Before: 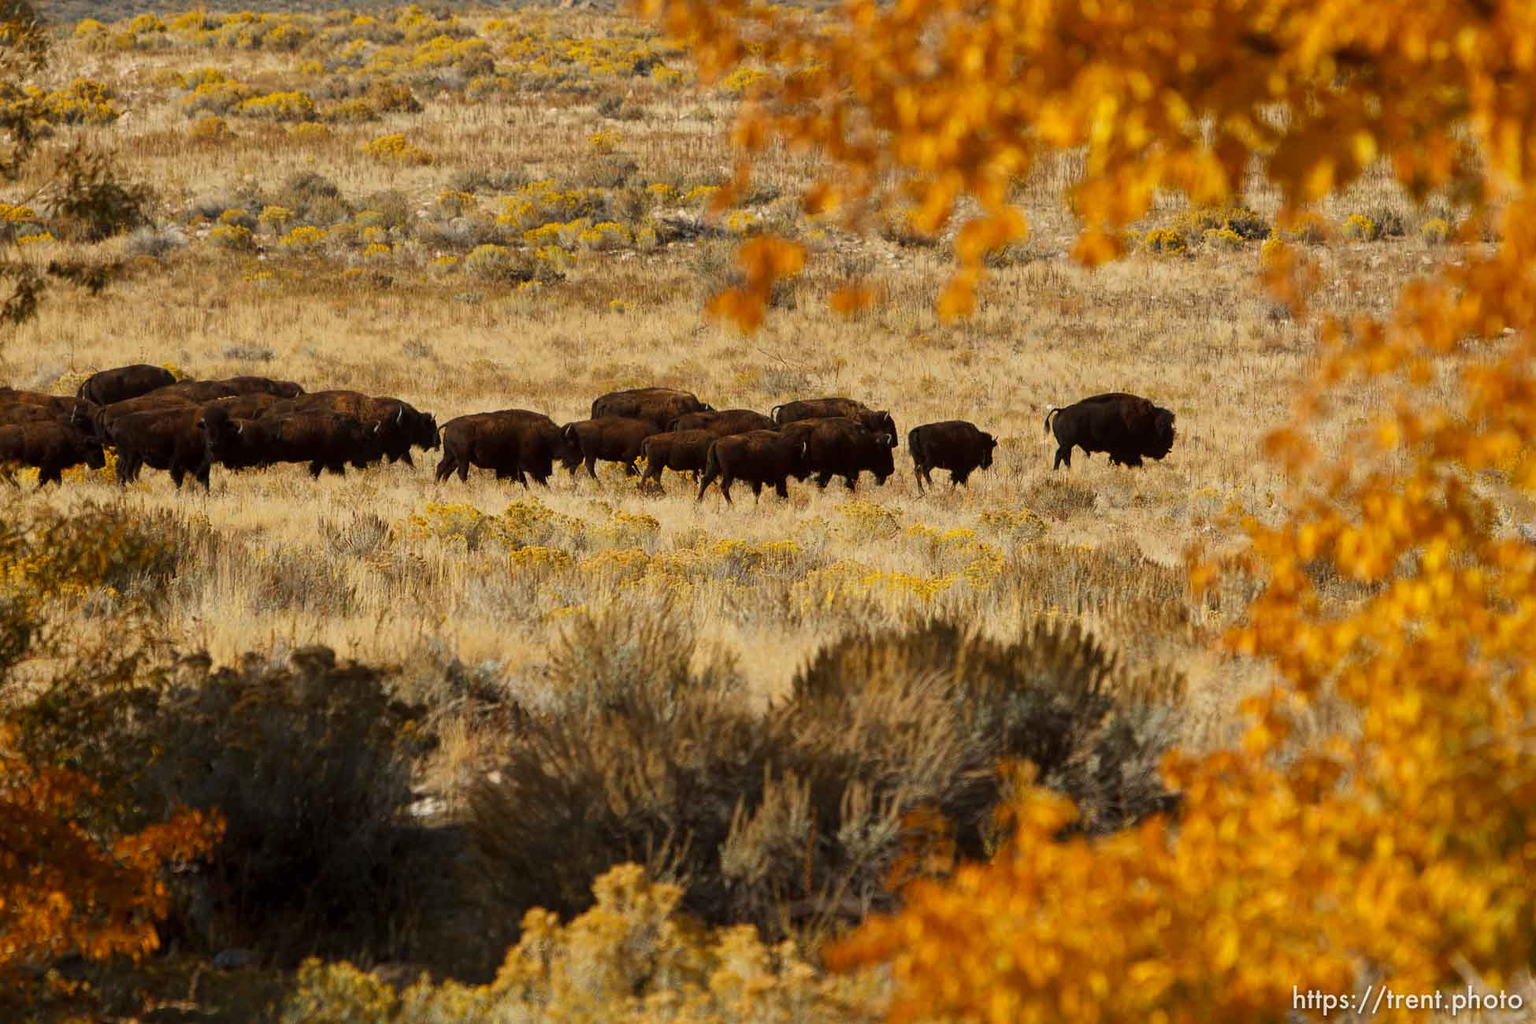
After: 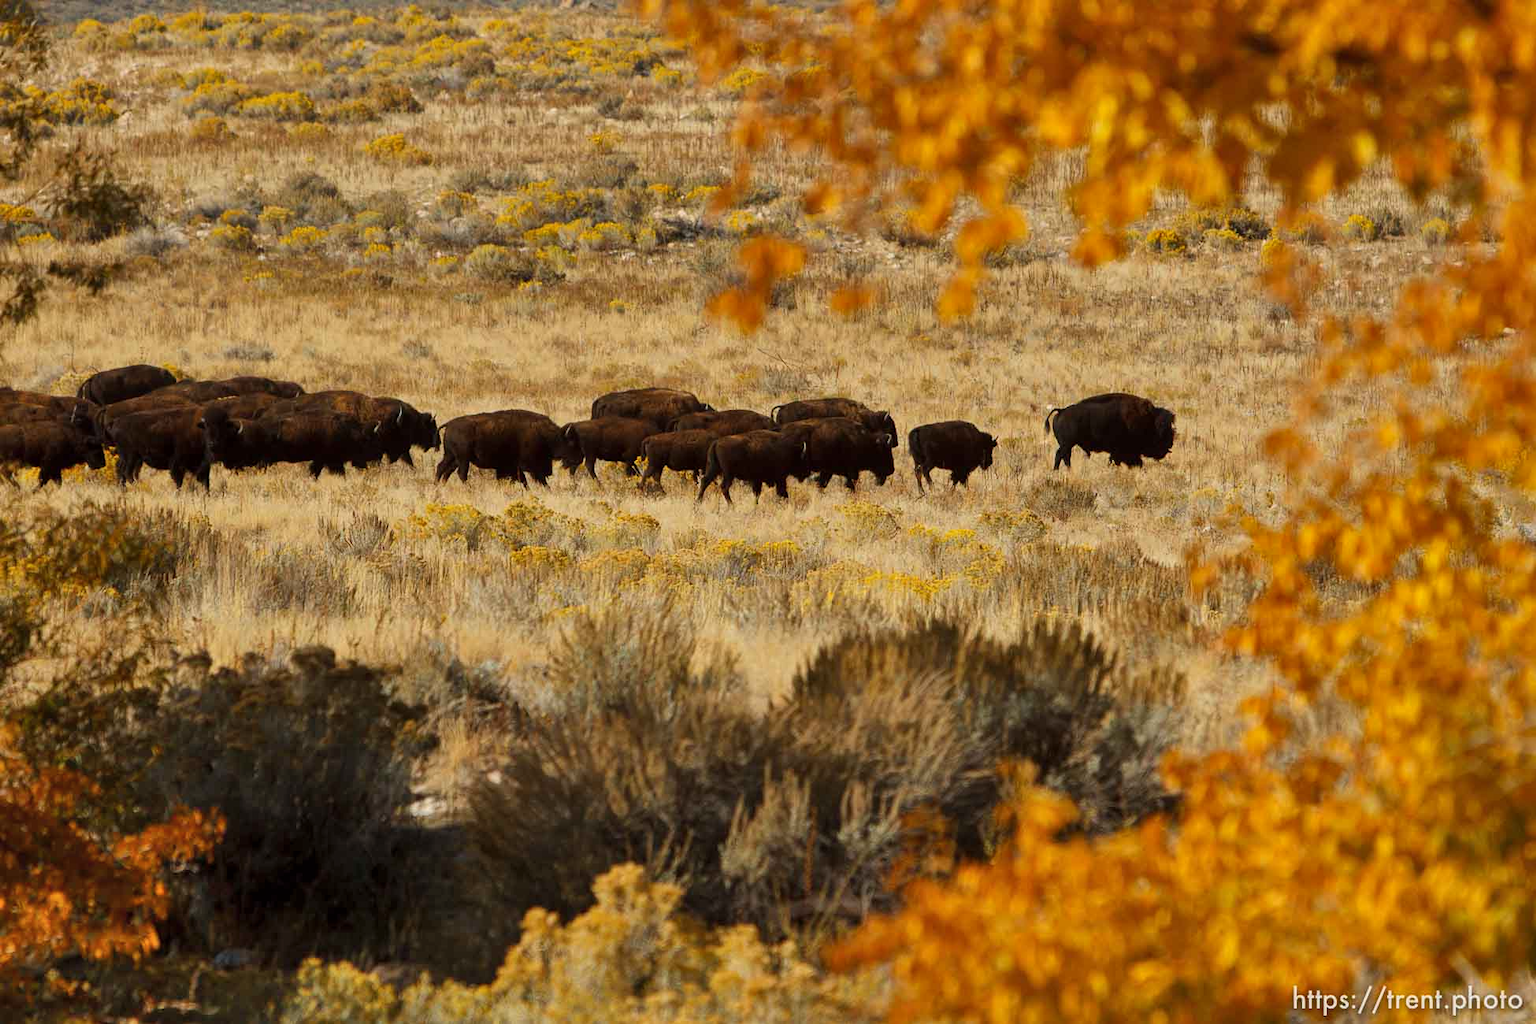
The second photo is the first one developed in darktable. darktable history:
shadows and highlights: radius 105.64, shadows 44.67, highlights -66.41, low approximation 0.01, soften with gaussian
